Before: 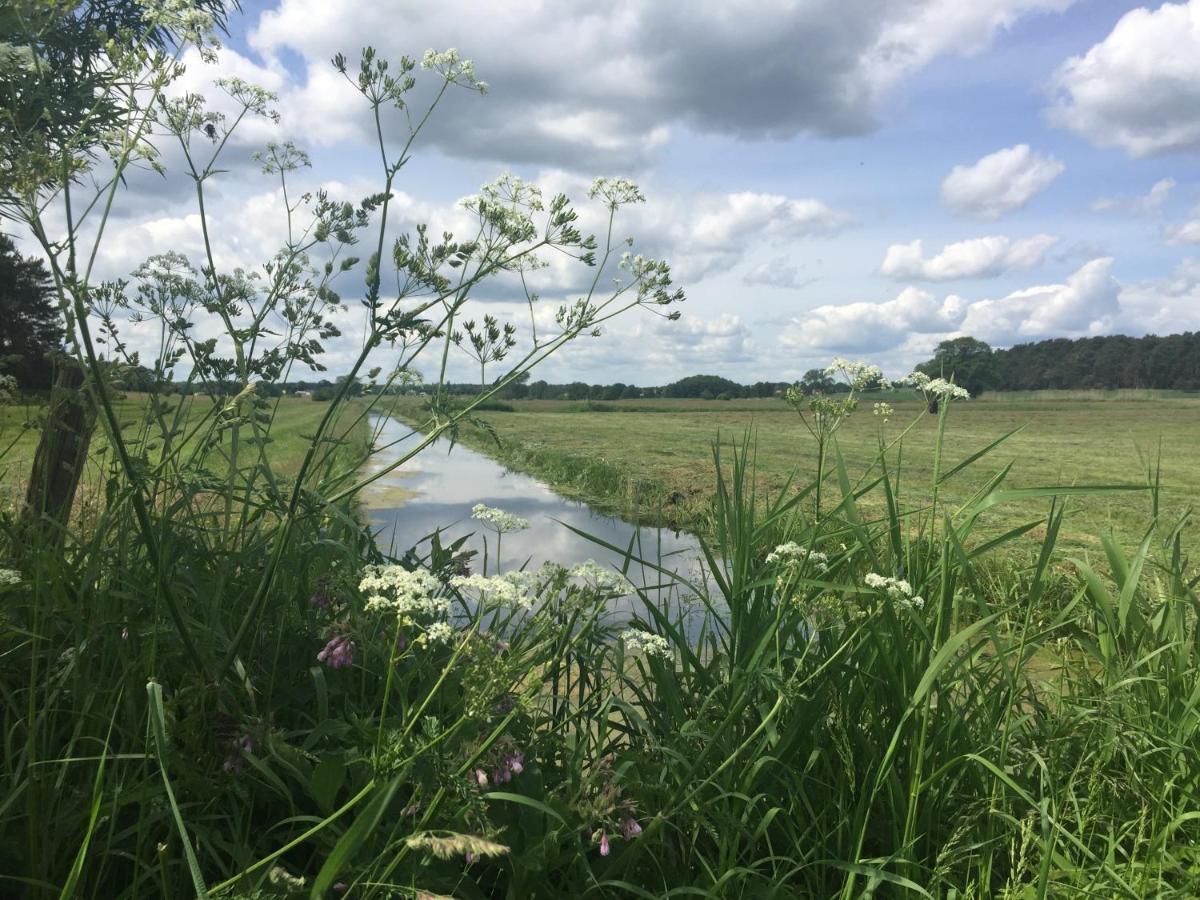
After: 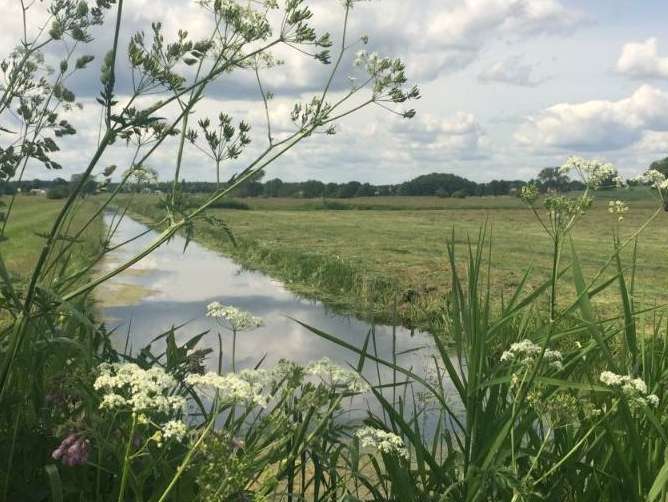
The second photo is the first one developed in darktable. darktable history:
crop and rotate: left 22.136%, top 22.548%, right 22.156%, bottom 21.567%
color calibration: x 0.336, y 0.348, temperature 5411.36 K
